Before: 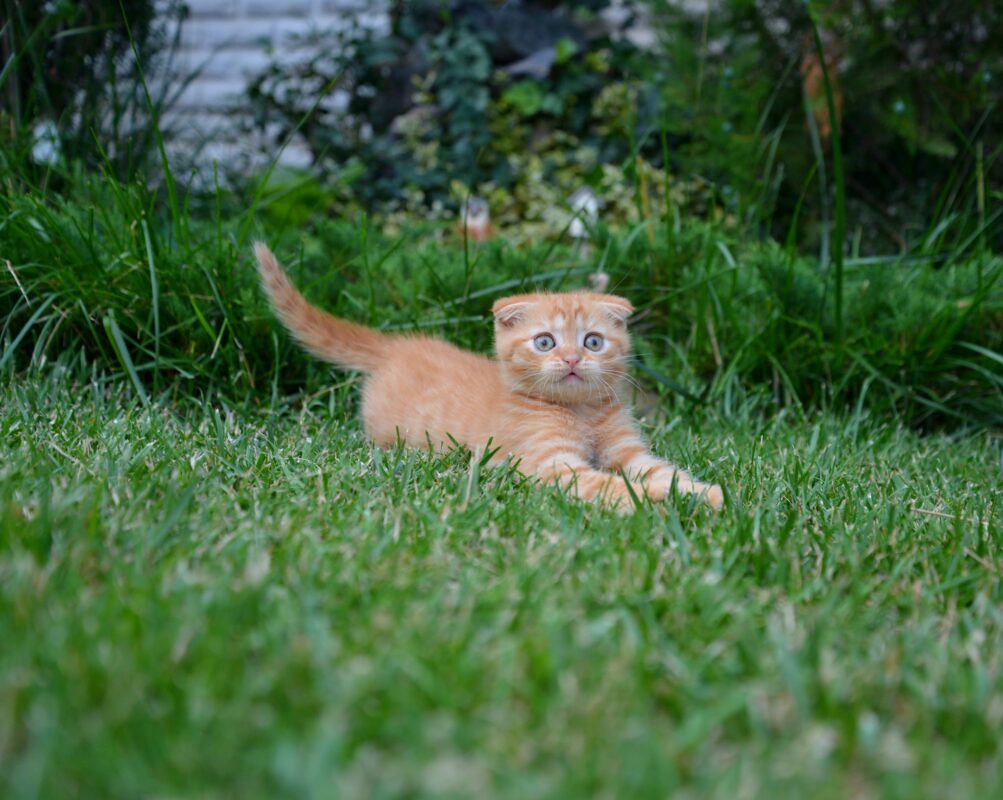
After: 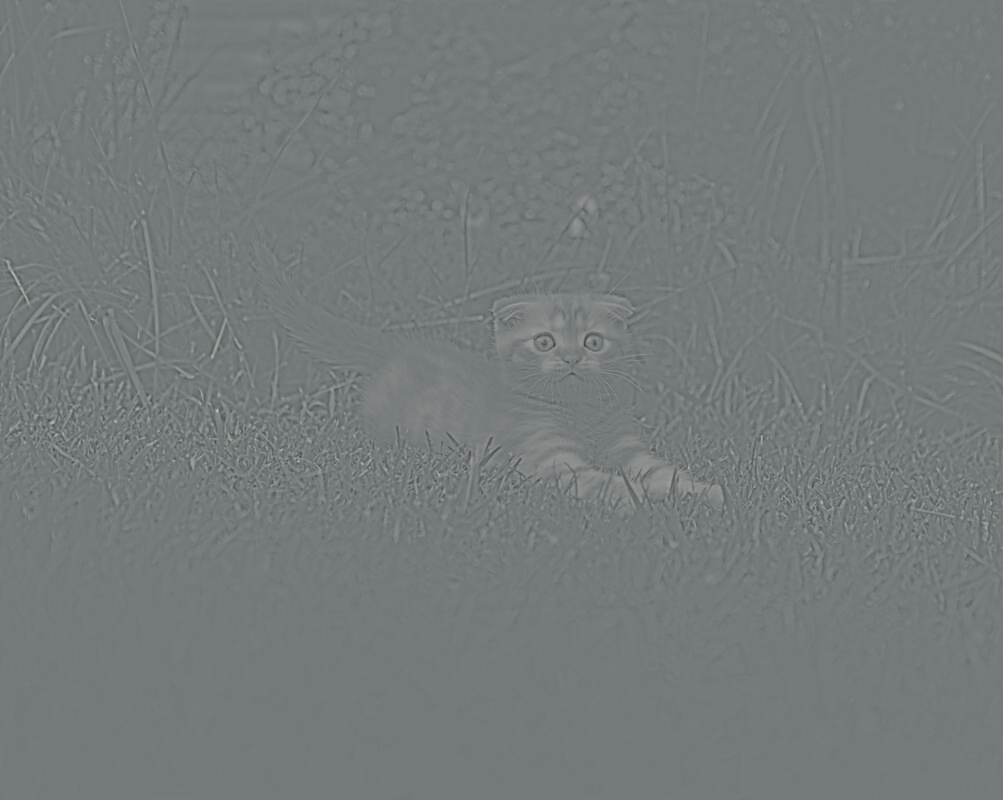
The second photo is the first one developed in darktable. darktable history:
split-toning: shadows › hue 190.8°, shadows › saturation 0.05, highlights › hue 54°, highlights › saturation 0.05, compress 0%
exposure: black level correction 0, exposure 1.1 EV, compensate highlight preservation false
white balance: emerald 1
sharpen: on, module defaults
color balance rgb: shadows lift › chroma 2%, shadows lift › hue 250°, power › hue 326.4°, highlights gain › chroma 2%, highlights gain › hue 64.8°, global offset › luminance 0.5%, global offset › hue 58.8°, perceptual saturation grading › highlights -25%, perceptual saturation grading › shadows 30%, global vibrance 15%
highpass: sharpness 5.84%, contrast boost 8.44%
tone equalizer: -8 EV -0.417 EV, -7 EV -0.389 EV, -6 EV -0.333 EV, -5 EV -0.222 EV, -3 EV 0.222 EV, -2 EV 0.333 EV, -1 EV 0.389 EV, +0 EV 0.417 EV, edges refinement/feathering 500, mask exposure compensation -1.57 EV, preserve details no
